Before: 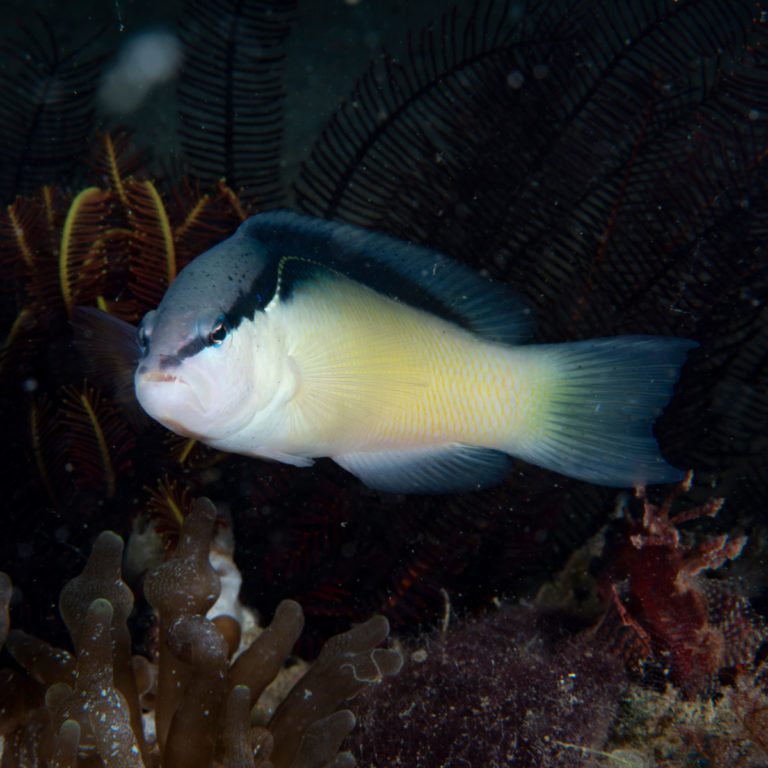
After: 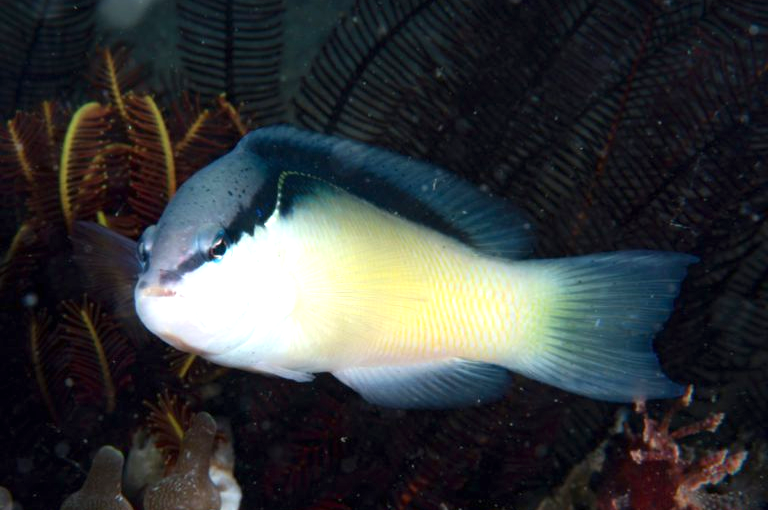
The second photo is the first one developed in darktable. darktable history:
crop: top 11.133%, bottom 22.455%
exposure: black level correction 0, exposure 0.884 EV, compensate highlight preservation false
